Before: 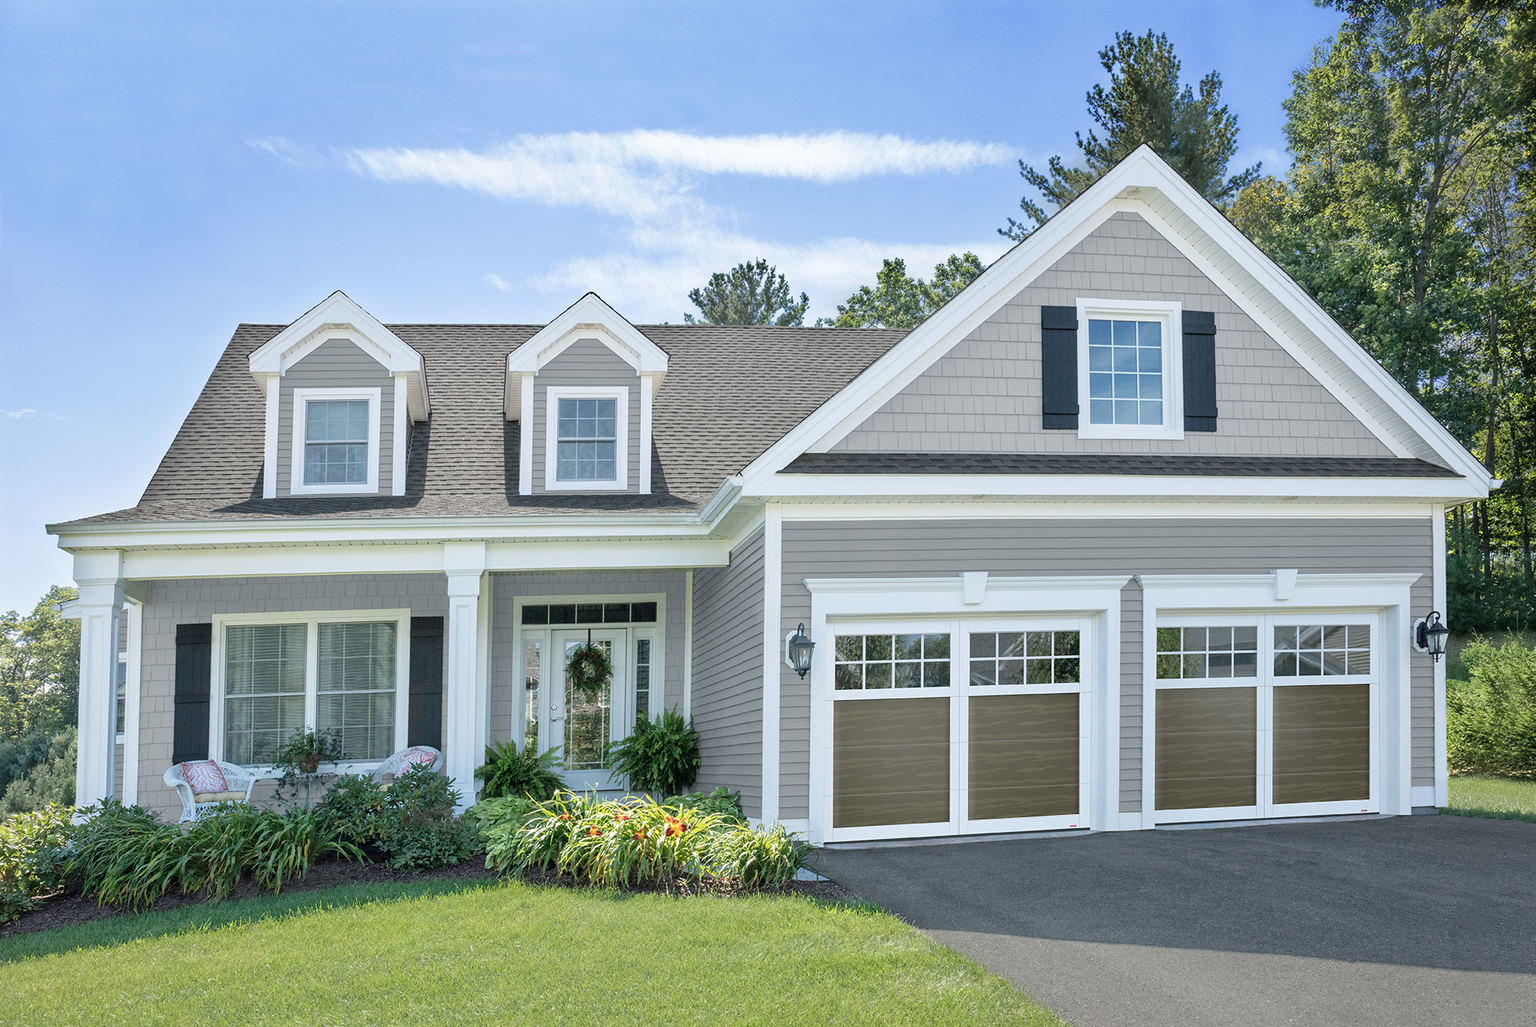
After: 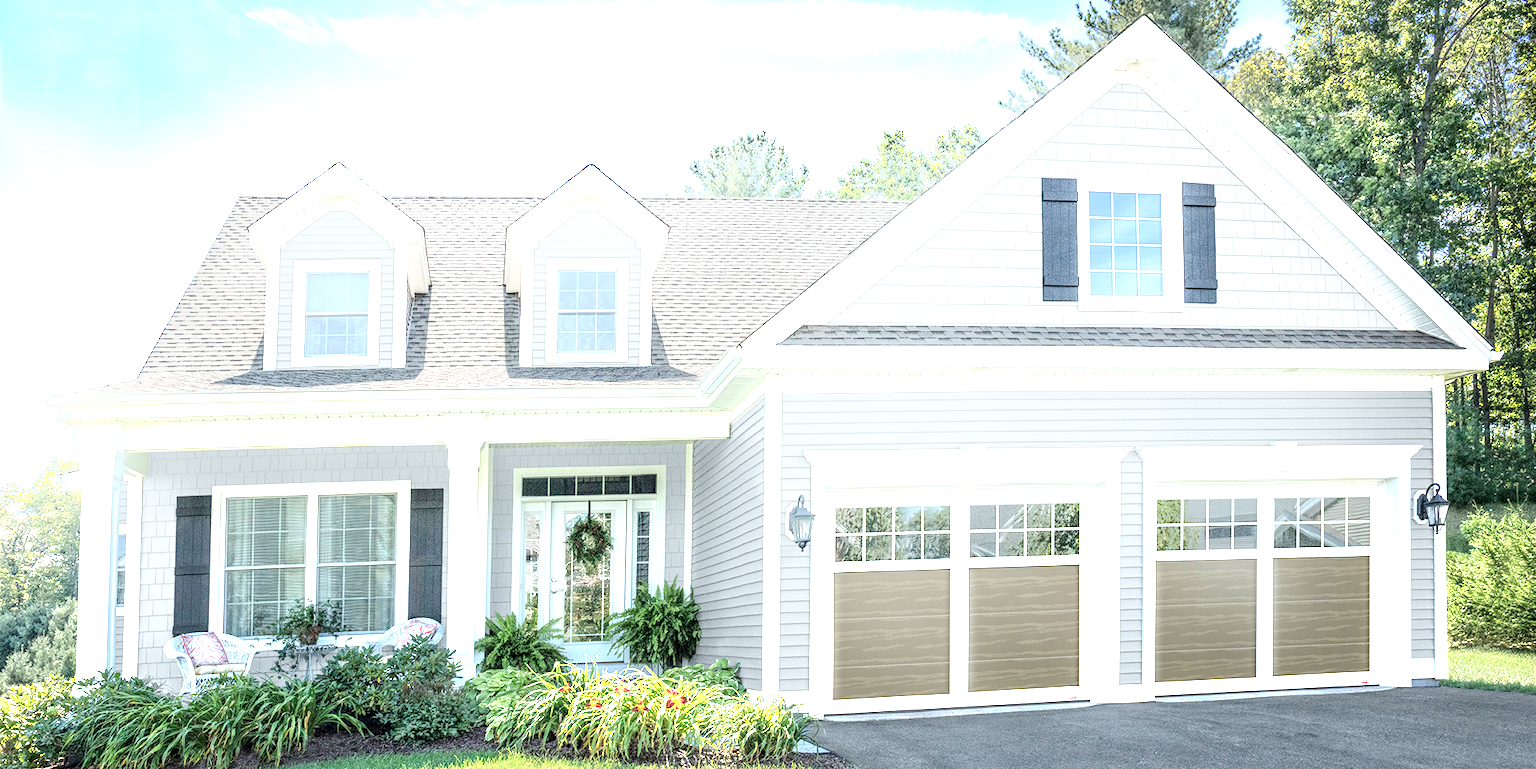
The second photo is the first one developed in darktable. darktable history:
crop and rotate: top 12.5%, bottom 12.5%
shadows and highlights: shadows -23.08, highlights 46.15, soften with gaussian
local contrast: highlights 20%, detail 150%
white balance: red 1, blue 1
exposure: exposure 1.25 EV, compensate exposure bias true, compensate highlight preservation false
